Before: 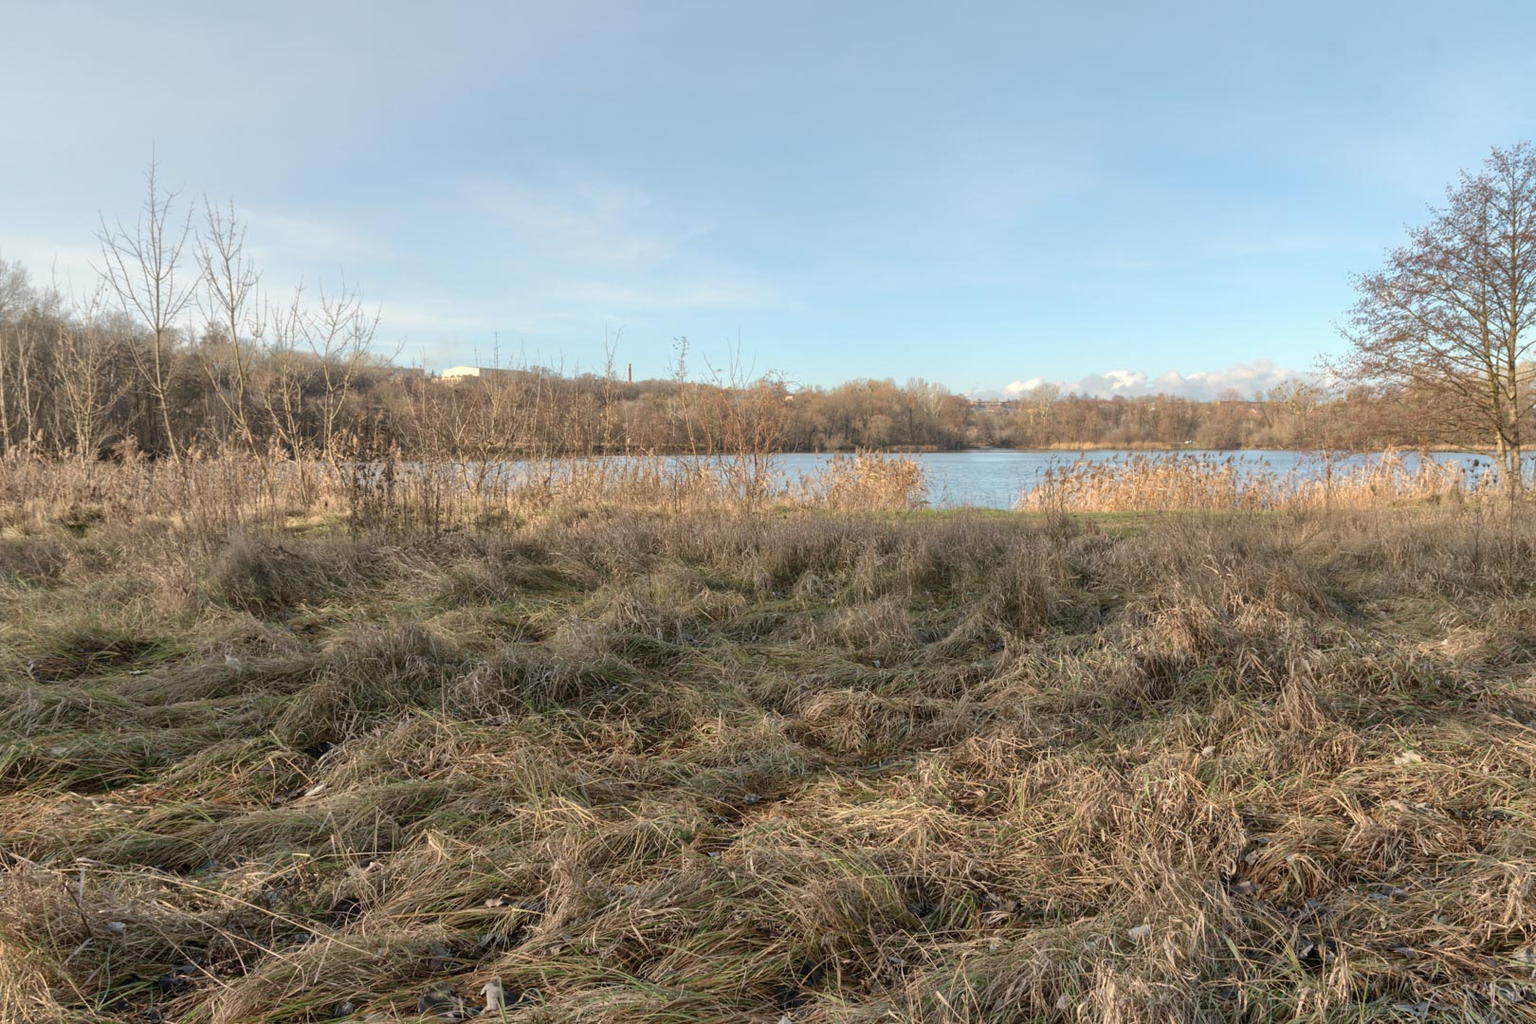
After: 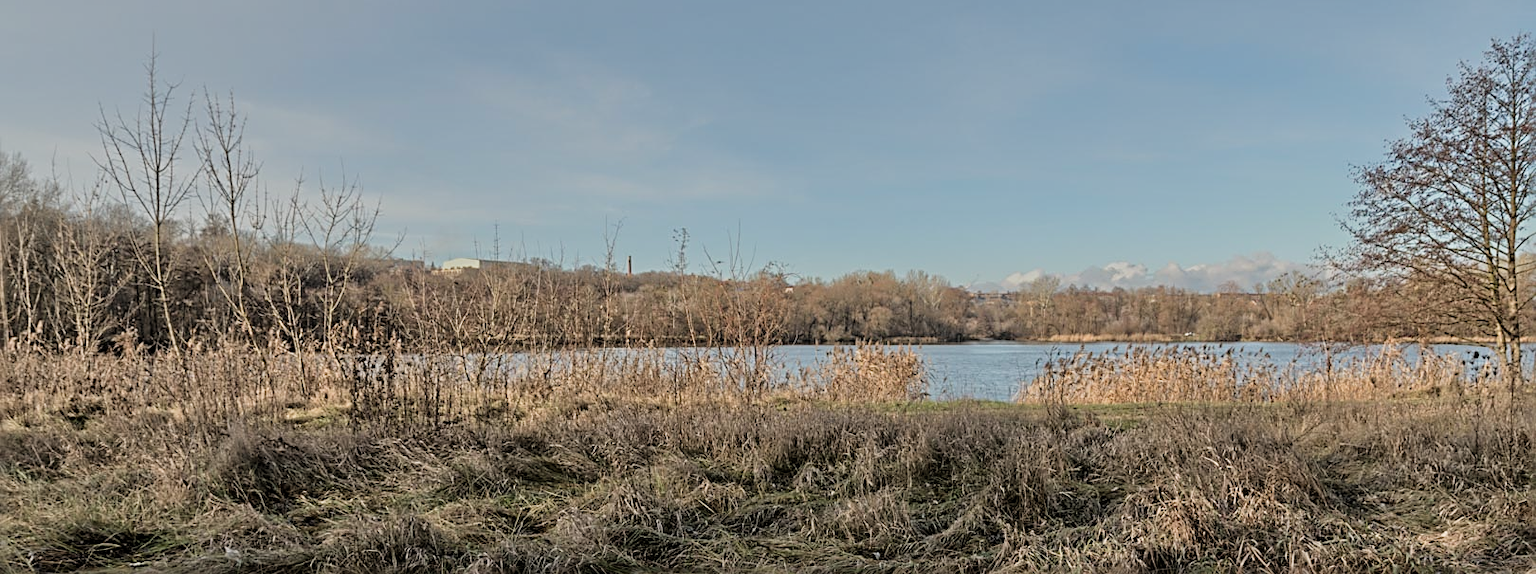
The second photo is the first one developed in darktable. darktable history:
sharpen: radius 3.025, amount 0.757
crop and rotate: top 10.605%, bottom 33.274%
tone equalizer: -8 EV -0.002 EV, -7 EV 0.005 EV, -6 EV -0.008 EV, -5 EV 0.007 EV, -4 EV -0.042 EV, -3 EV -0.233 EV, -2 EV -0.662 EV, -1 EV -0.983 EV, +0 EV -0.969 EV, smoothing diameter 2%, edges refinement/feathering 20, mask exposure compensation -1.57 EV, filter diffusion 5
filmic rgb: black relative exposure -5 EV, white relative exposure 3.5 EV, hardness 3.19, contrast 1.3, highlights saturation mix -50%
